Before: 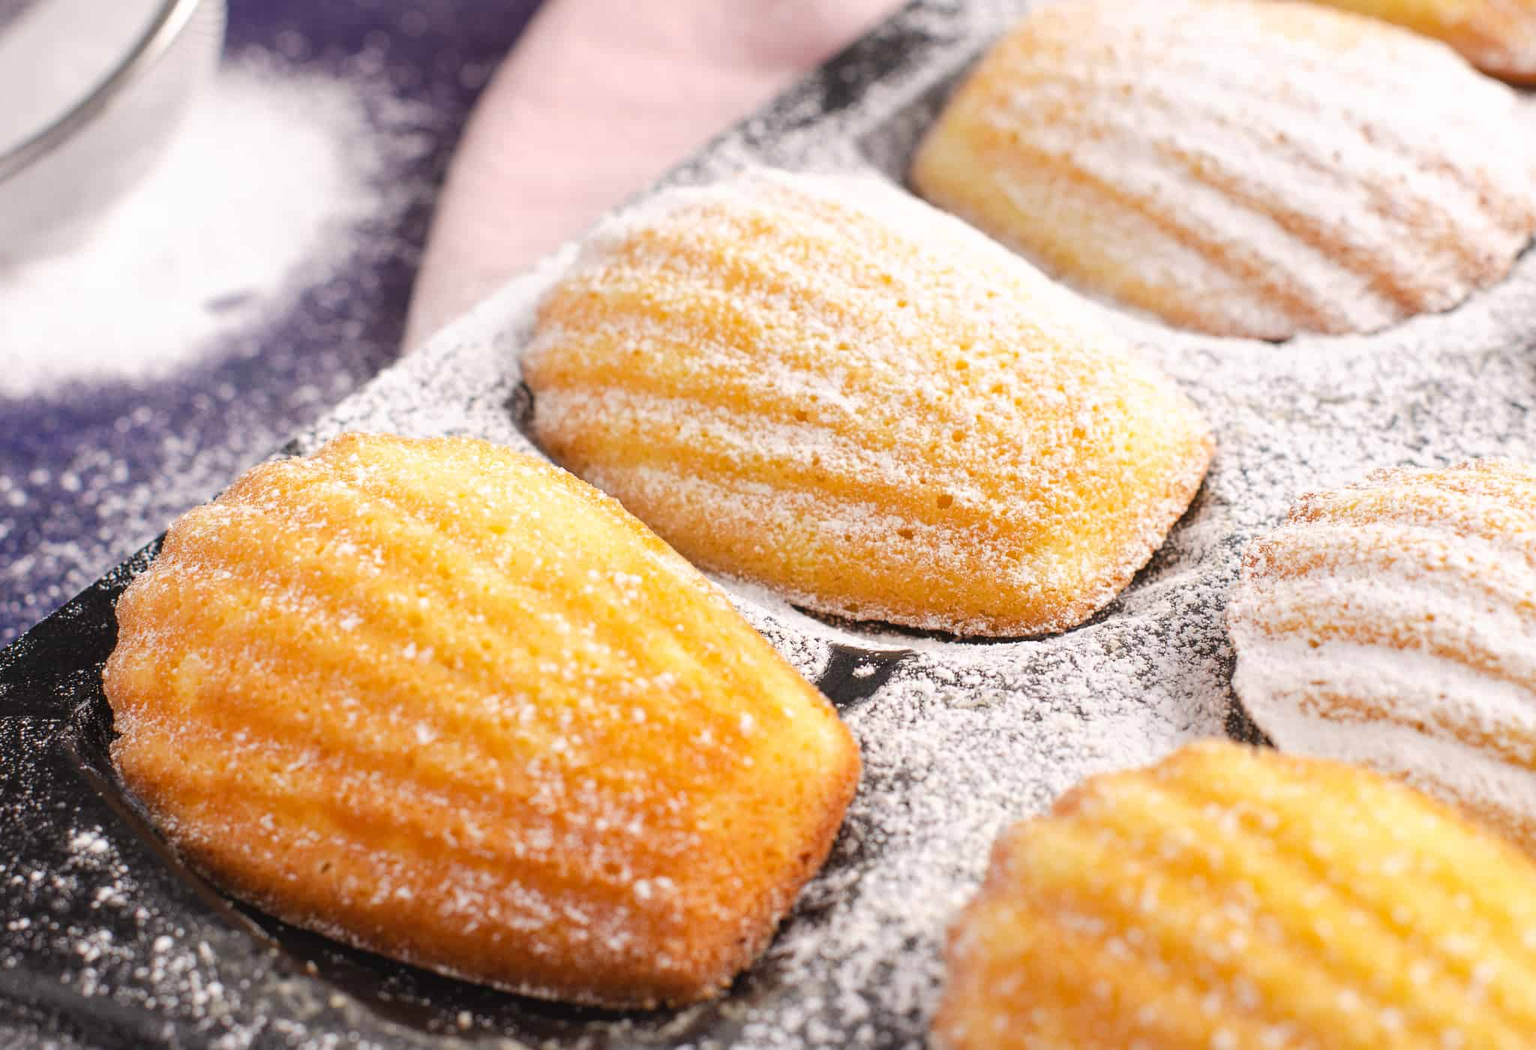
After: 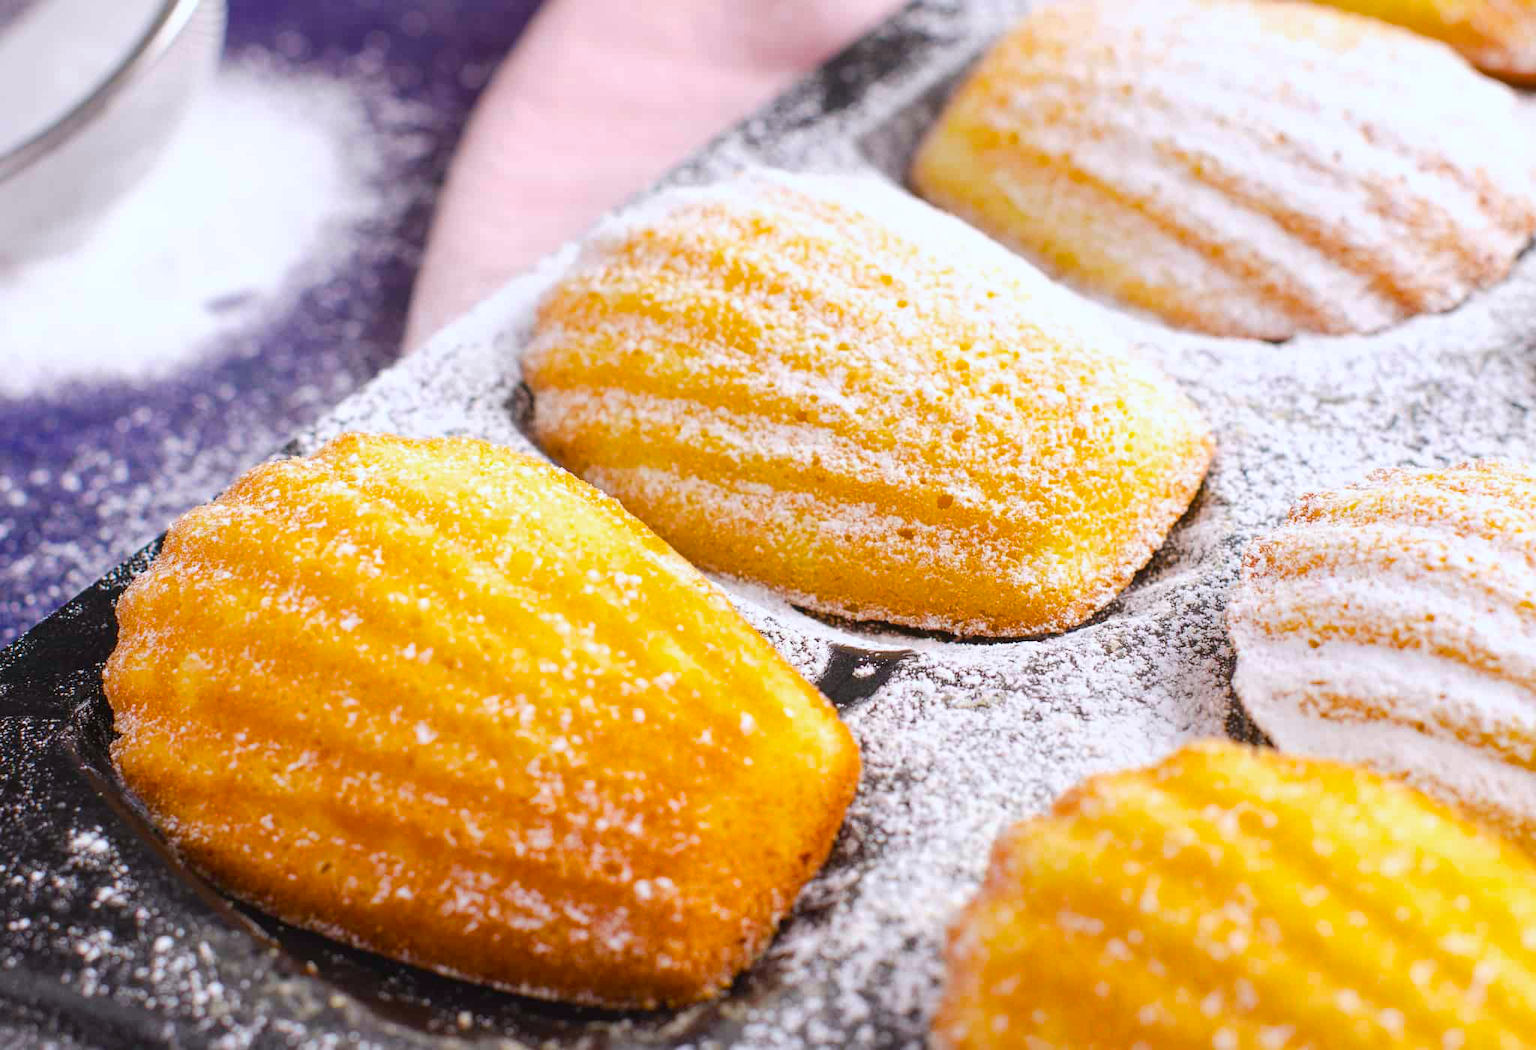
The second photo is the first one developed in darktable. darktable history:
color balance rgb: linear chroma grading › global chroma 15%, perceptual saturation grading › global saturation 30%
white balance: red 0.967, blue 1.049
